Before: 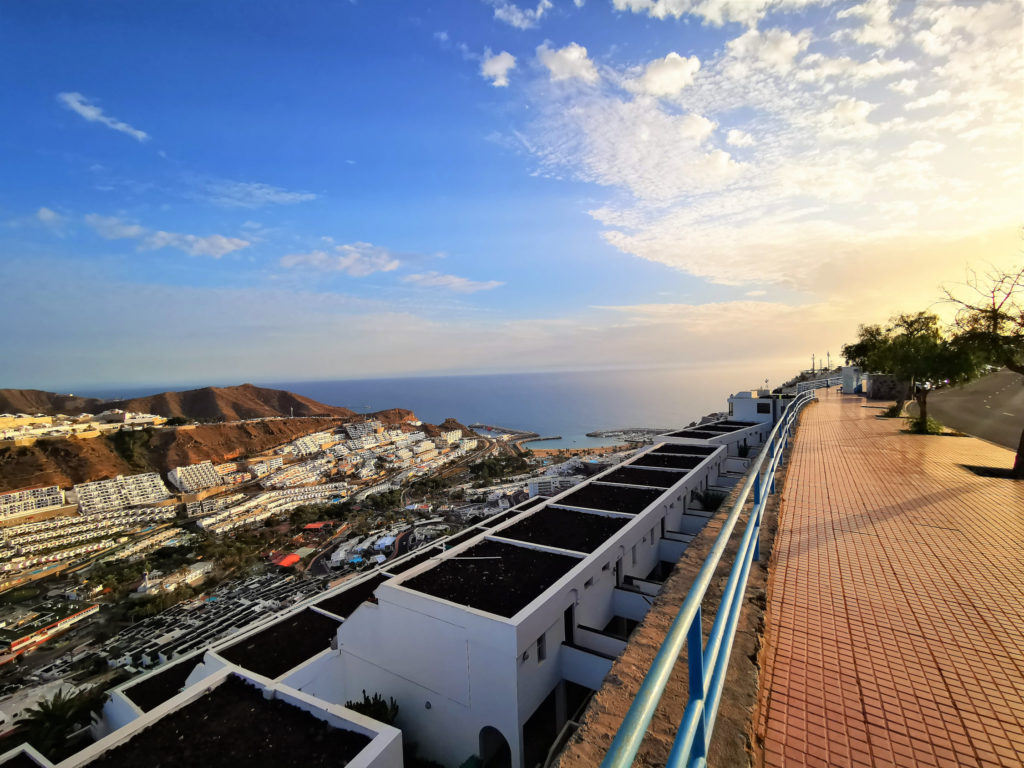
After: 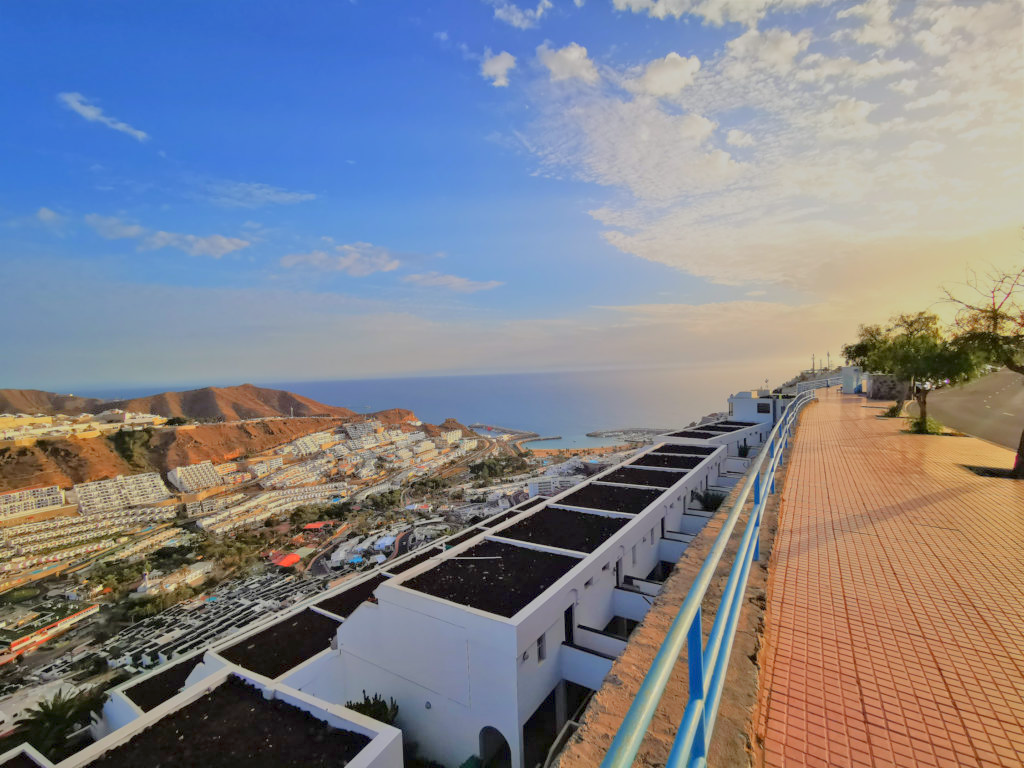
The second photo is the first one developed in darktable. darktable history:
color balance rgb: contrast -30%
tone equalizer: -7 EV 0.15 EV, -6 EV 0.6 EV, -5 EV 1.15 EV, -4 EV 1.33 EV, -3 EV 1.15 EV, -2 EV 0.6 EV, -1 EV 0.15 EV, mask exposure compensation -0.5 EV
